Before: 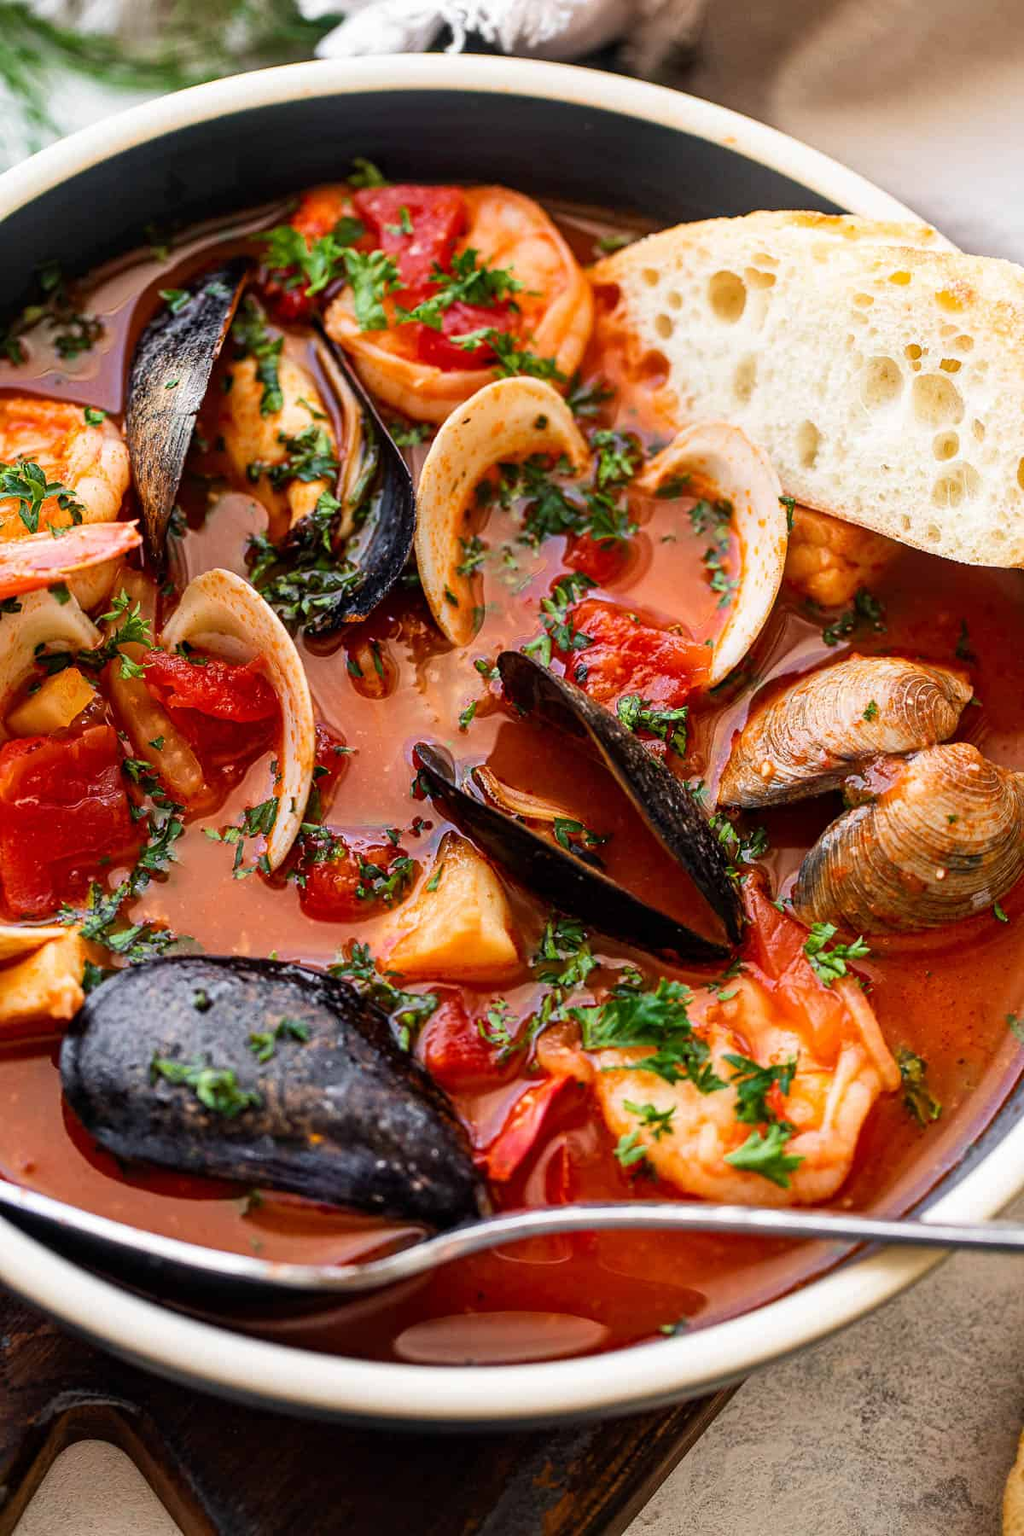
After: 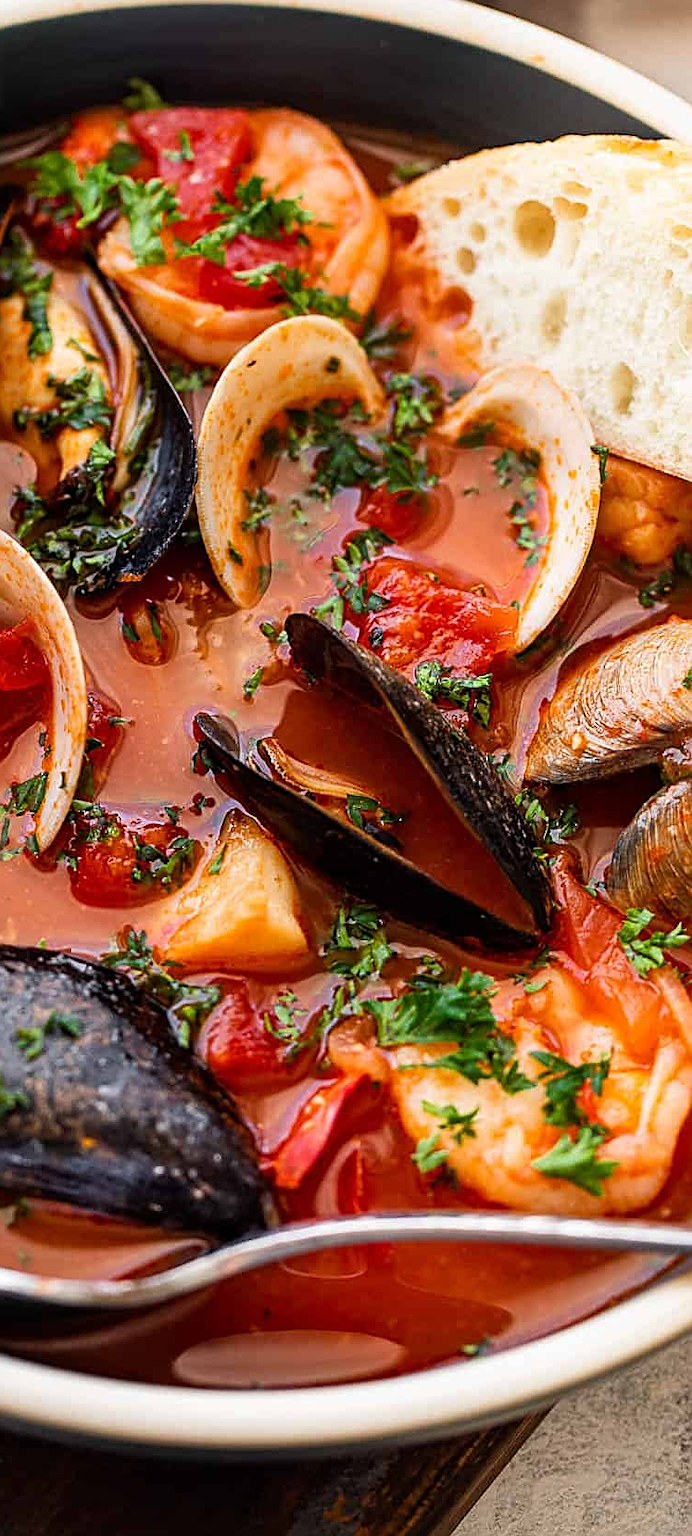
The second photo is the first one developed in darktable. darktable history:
crop and rotate: left 22.918%, top 5.629%, right 14.711%, bottom 2.247%
sharpen: on, module defaults
